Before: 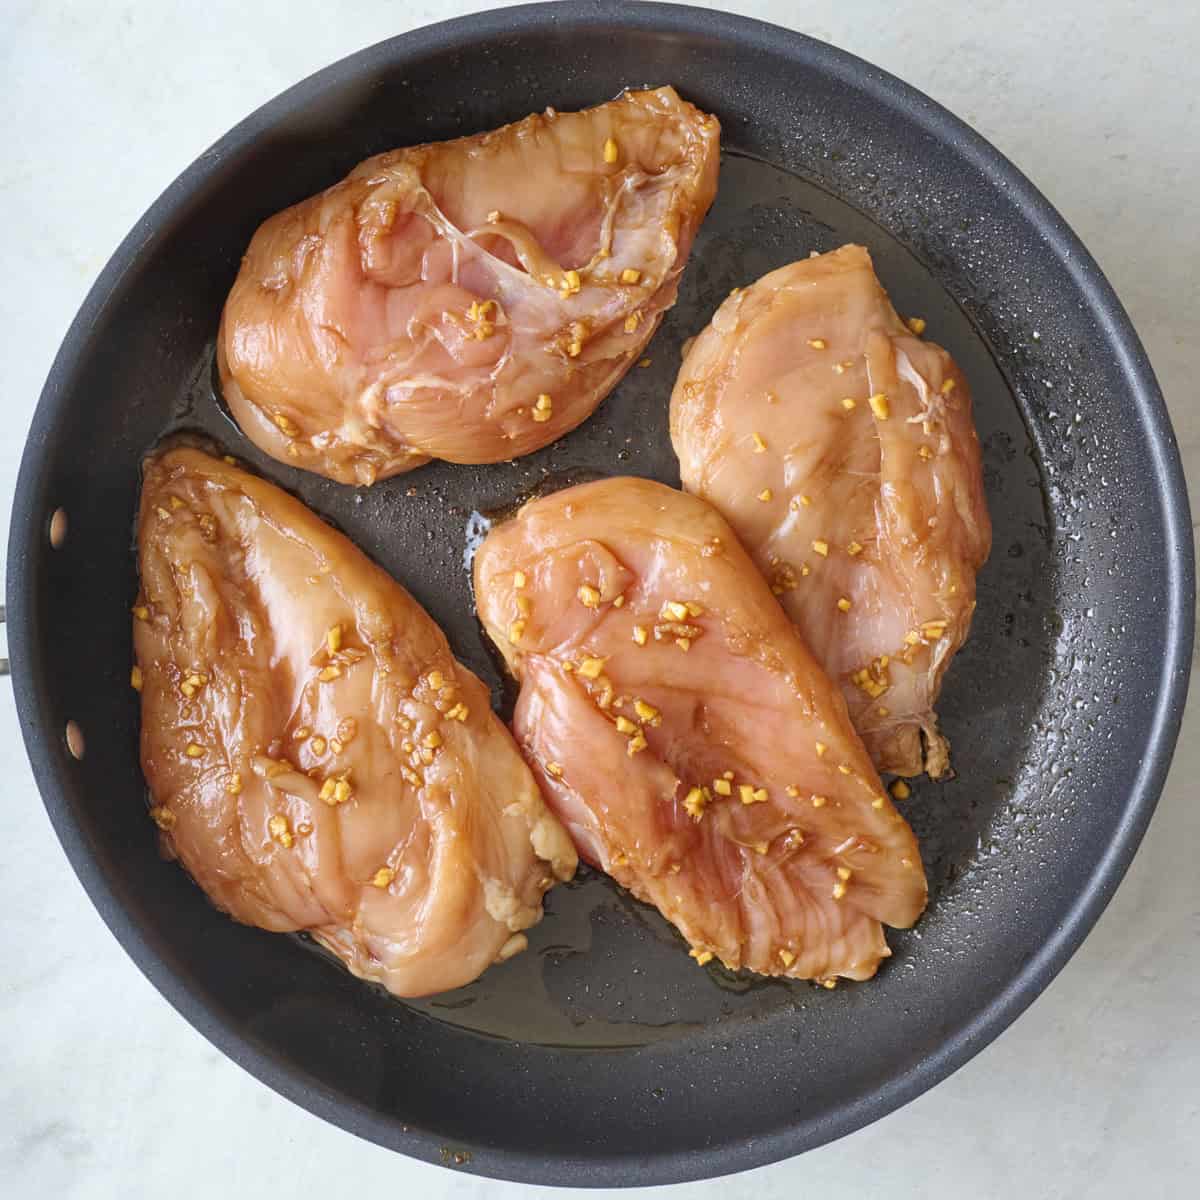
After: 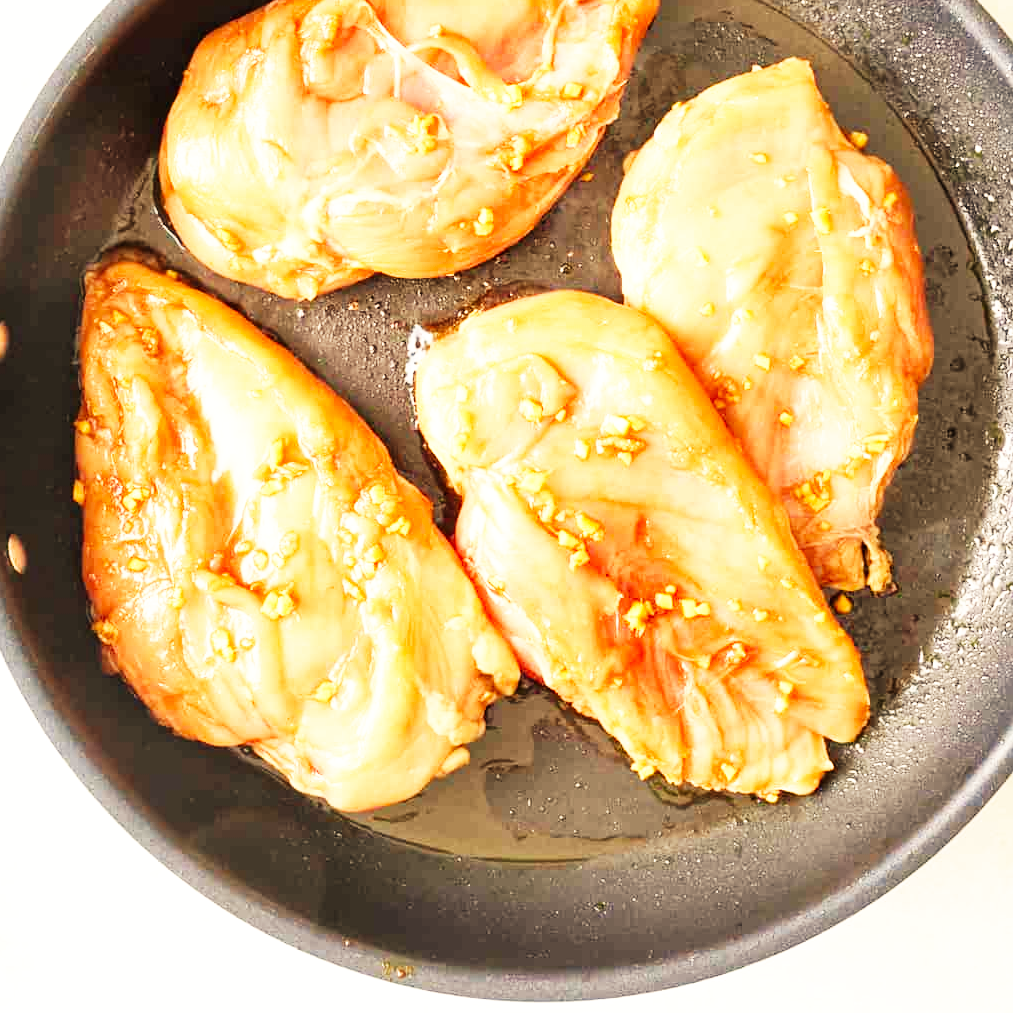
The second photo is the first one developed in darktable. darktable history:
crop and rotate: left 4.842%, top 15.51%, right 10.668%
base curve: curves: ch0 [(0, 0) (0.007, 0.004) (0.027, 0.03) (0.046, 0.07) (0.207, 0.54) (0.442, 0.872) (0.673, 0.972) (1, 1)], preserve colors none
exposure: black level correction 0.001, exposure 0.5 EV, compensate exposure bias true, compensate highlight preservation false
white balance: red 1.123, blue 0.83
